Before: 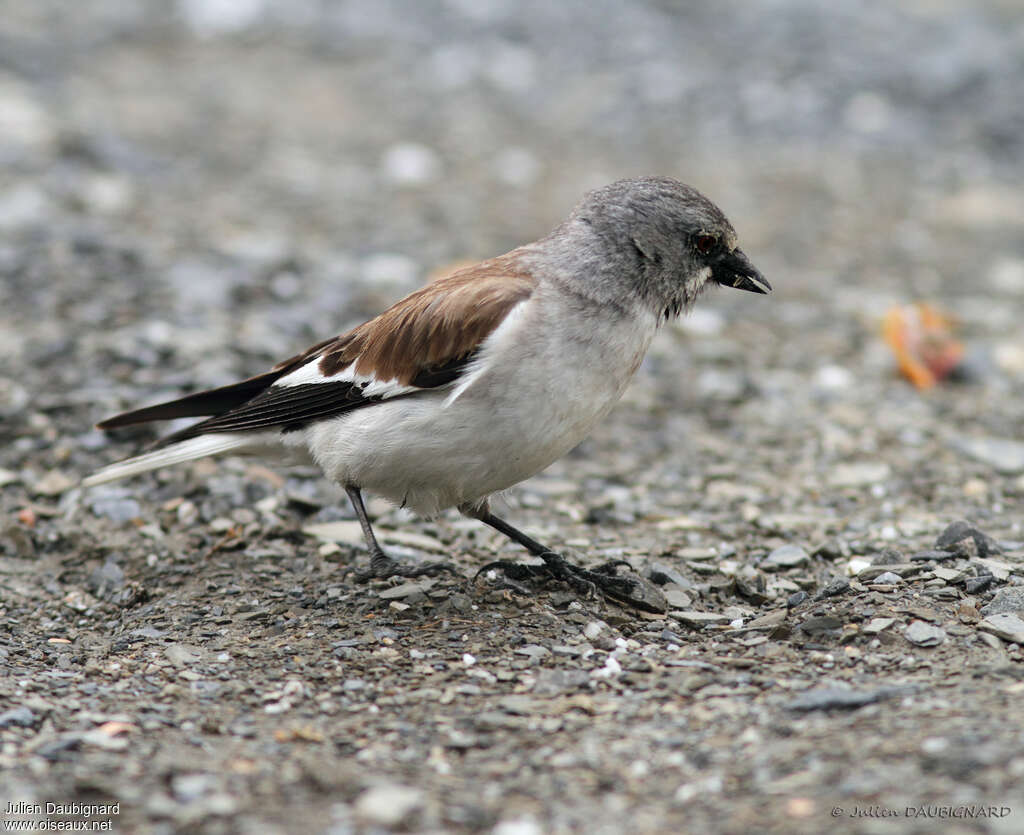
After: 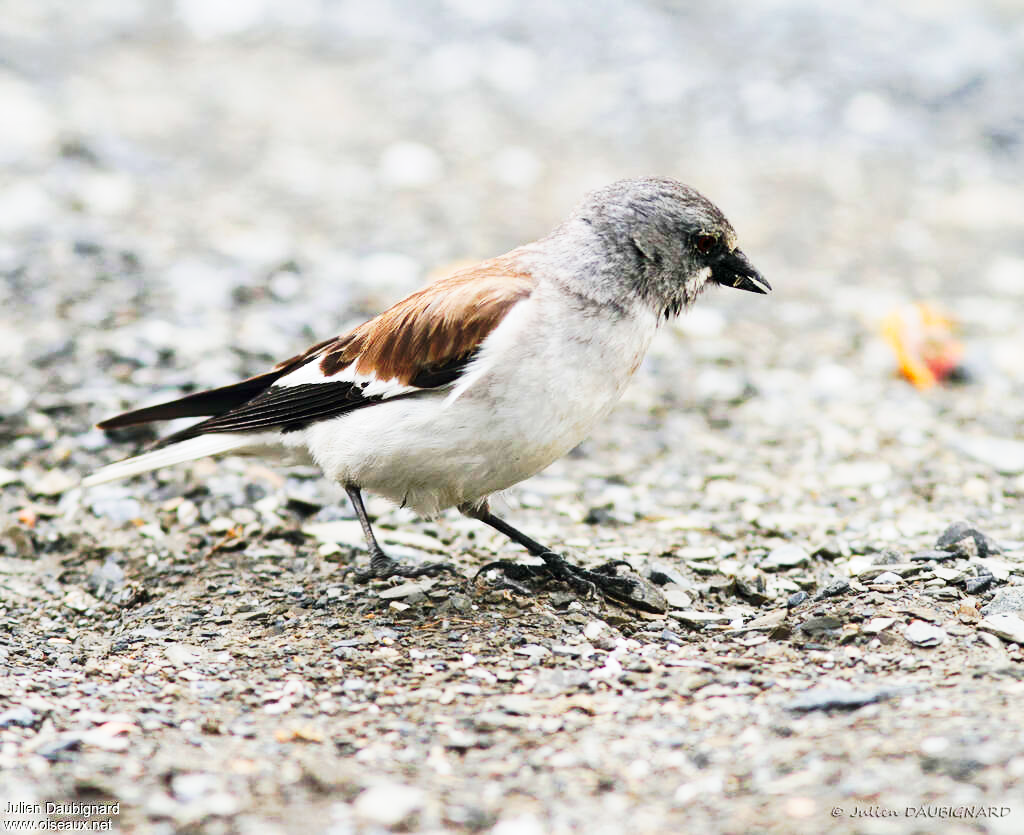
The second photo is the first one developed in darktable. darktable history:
tone curve: curves: ch0 [(0, 0) (0.003, 0.003) (0.011, 0.013) (0.025, 0.029) (0.044, 0.052) (0.069, 0.081) (0.1, 0.116) (0.136, 0.158) (0.177, 0.207) (0.224, 0.268) (0.277, 0.373) (0.335, 0.465) (0.399, 0.565) (0.468, 0.674) (0.543, 0.79) (0.623, 0.853) (0.709, 0.918) (0.801, 0.956) (0.898, 0.977) (1, 1)], preserve colors none
contrast brightness saturation: contrast 0.083, saturation 0.198
